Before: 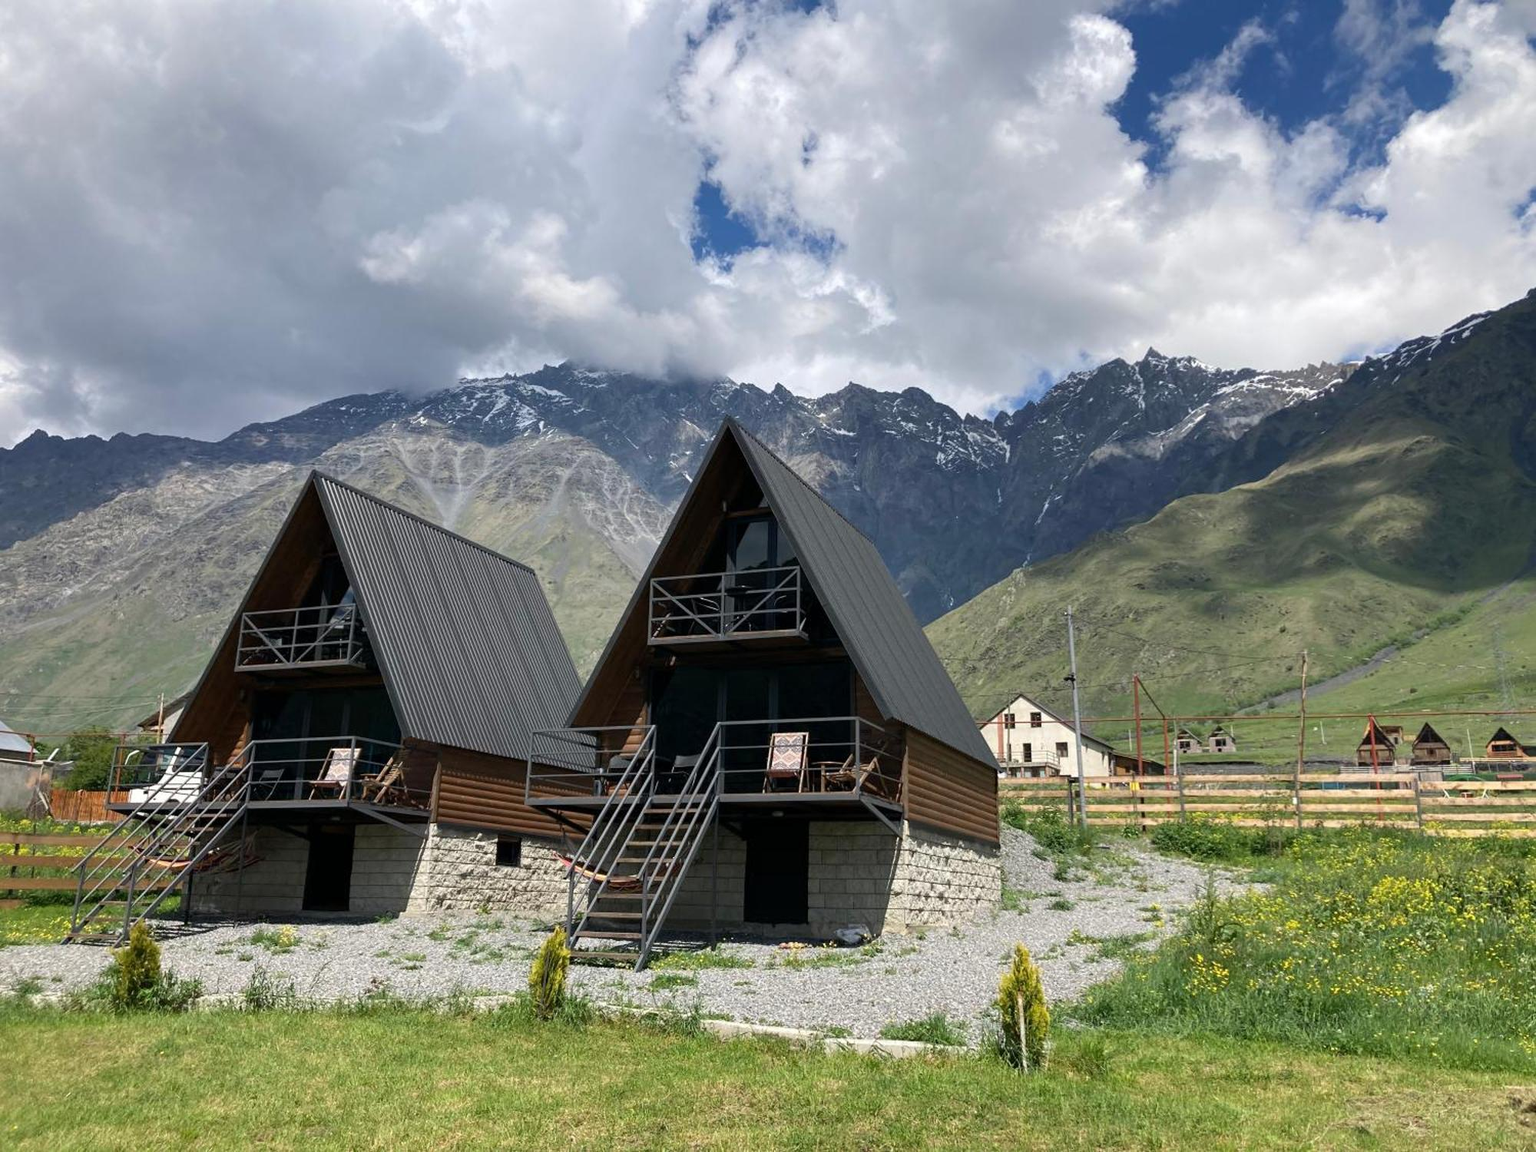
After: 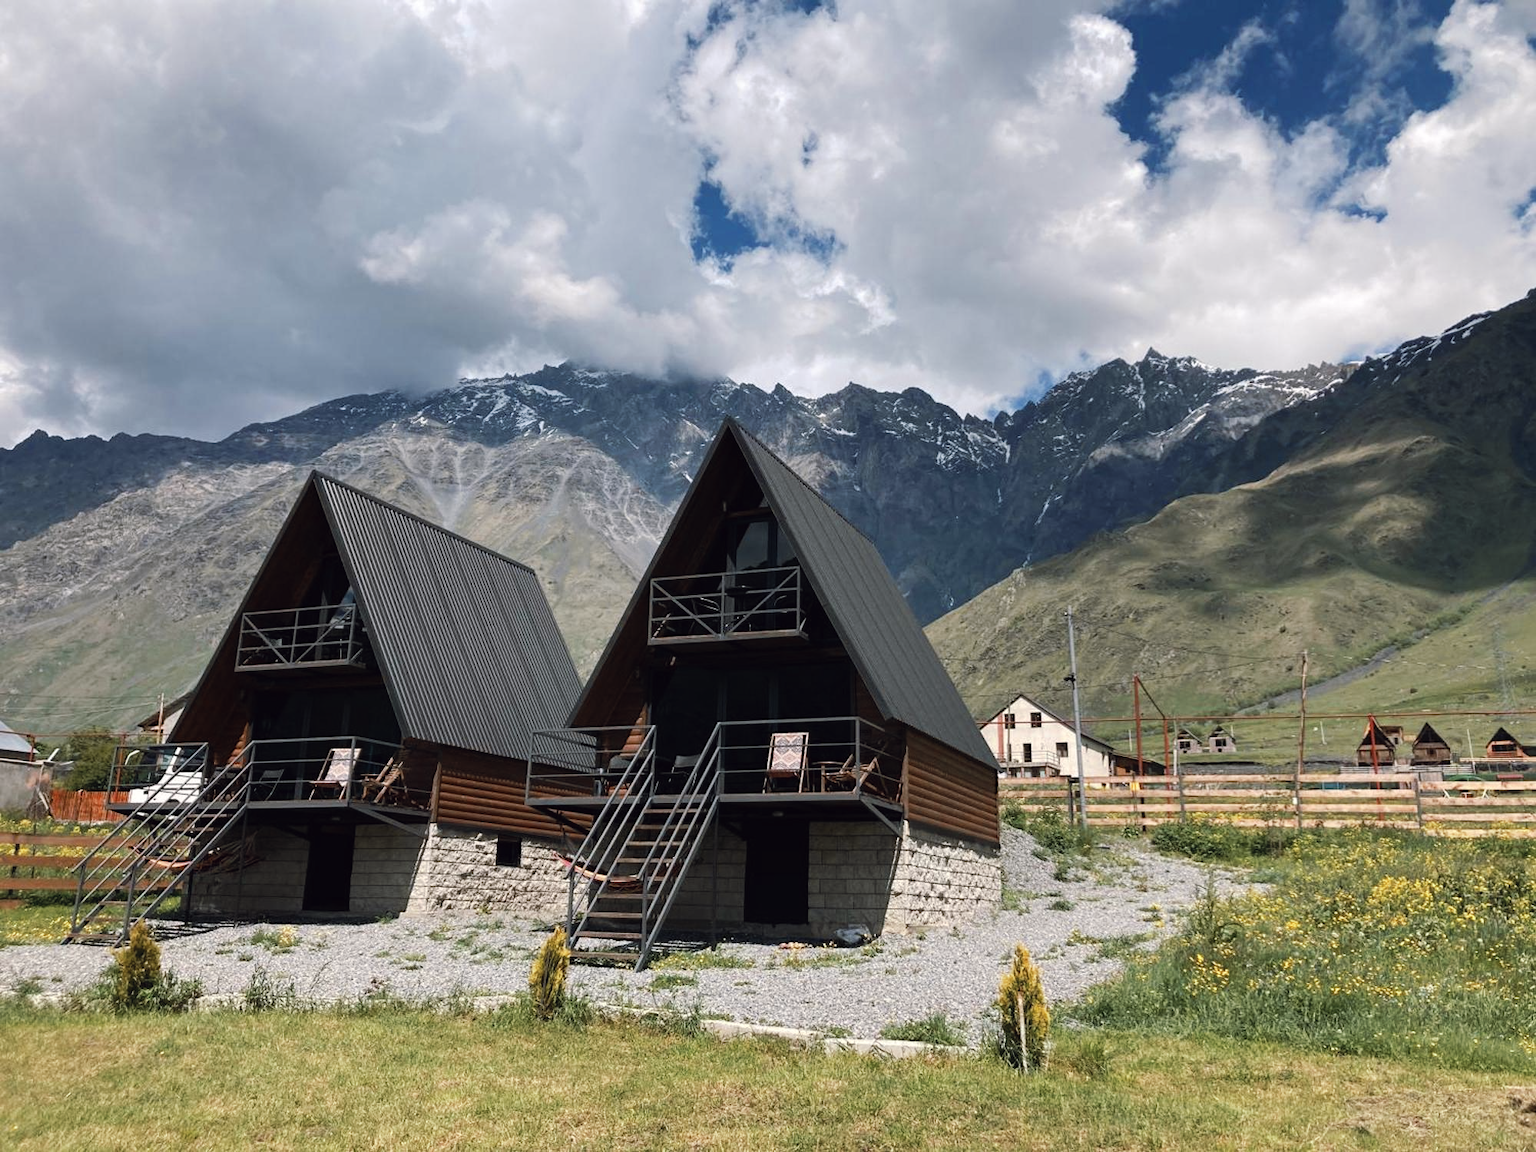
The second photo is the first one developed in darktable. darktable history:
tone curve: curves: ch0 [(0, 0) (0.003, 0.002) (0.011, 0.009) (0.025, 0.019) (0.044, 0.031) (0.069, 0.044) (0.1, 0.061) (0.136, 0.087) (0.177, 0.127) (0.224, 0.172) (0.277, 0.226) (0.335, 0.295) (0.399, 0.367) (0.468, 0.445) (0.543, 0.536) (0.623, 0.626) (0.709, 0.717) (0.801, 0.806) (0.898, 0.889) (1, 1)], preserve colors none
color look up table: target L [95.9, 94.86, 93.31, 90.96, 87.66, 81.46, 78.53, 72.43, 65.66, 55.57, 55.64, 44.23, 34.92, 200.92, 89.42, 79.19, 67.12, 68.47, 58.38, 49.45, 52.42, 42.17, 45.72, 40.18, 38.67, 32.34, 30.12, 23.55, 19.12, 7.175, 67.17, 74.62, 45.91, 50.74, 38.74, 42.16, 52.28, 49.11, 30.04, 33.69, 34.48, 22.42, 23.51, 14.58, 15.77, 90.44, 59.84, 28.98, 13.21], target a [-8.303, -3.103, -5.392, -48.26, -45.84, -11.35, -34.47, -38.1, 5.575, -15.54, -28.34, -5.33, -20.52, 0, 5.881, 20.21, 40.43, 35.92, 13.99, 66.21, 27.37, 56.18, 46.77, 54.52, 52.88, 15.39, 6.67, 38.07, 32.82, 9.469, 36.32, 9.089, 59.93, 51.54, 57.05, 58.48, 0.297, 11.11, 39.79, 36.66, 0.493, 42.43, 39.74, 20.25, 24.67, -26.96, -7.995, -13.69, -0.188], target b [75.08, 46.56, 75.2, 30.48, 6.083, 30.45, 52.65, 12.81, 52.68, 0.484, 35.28, 33.33, 12.99, -0.001, 9.29, 66.41, 22.66, 47.25, 18.61, 57.24, 3.077, 24.76, 45.63, 47.67, 49.15, 23.76, 3.726, 35.49, 24.56, 4.396, -22.12, -13.01, -34.11, -10.85, -33.44, 4.975, -54.72, -26.51, -71.02, -5.805, -35.61, -42.92, 13.48, -20.97, -47.31, -18.52, -35.53, -4.318, -19.29], num patches 49
